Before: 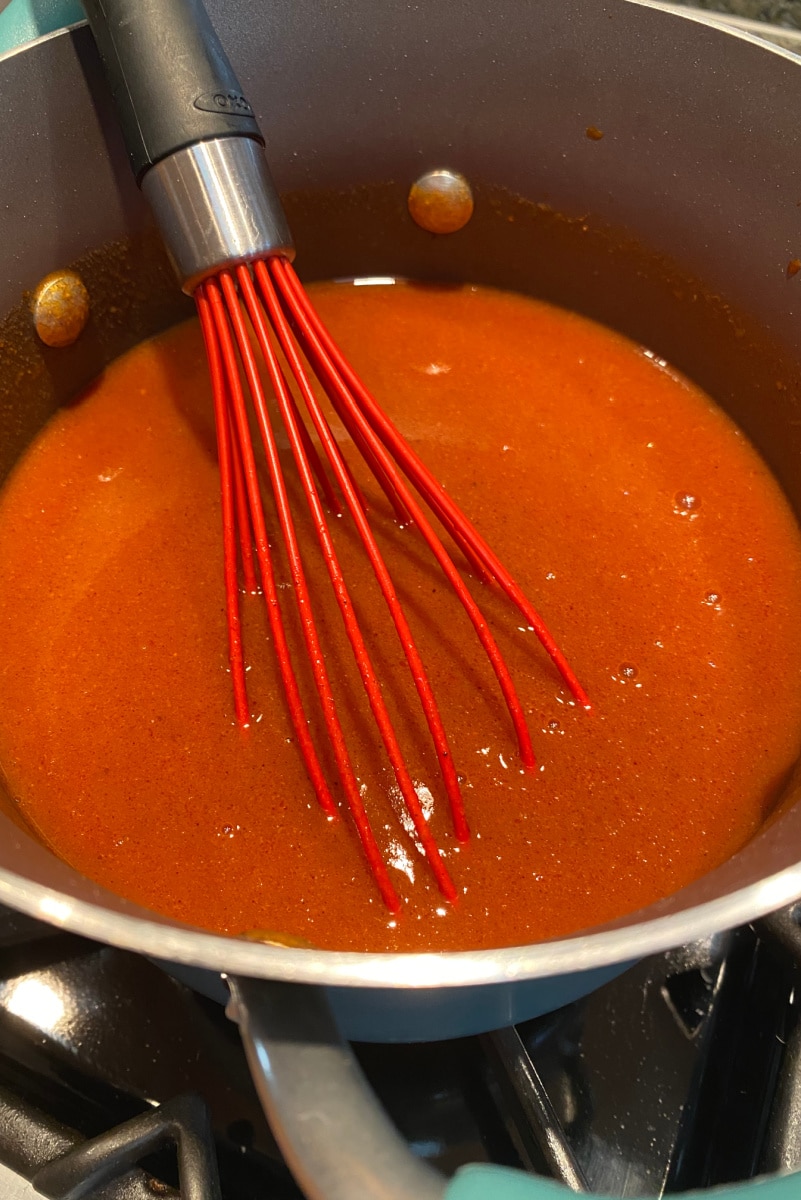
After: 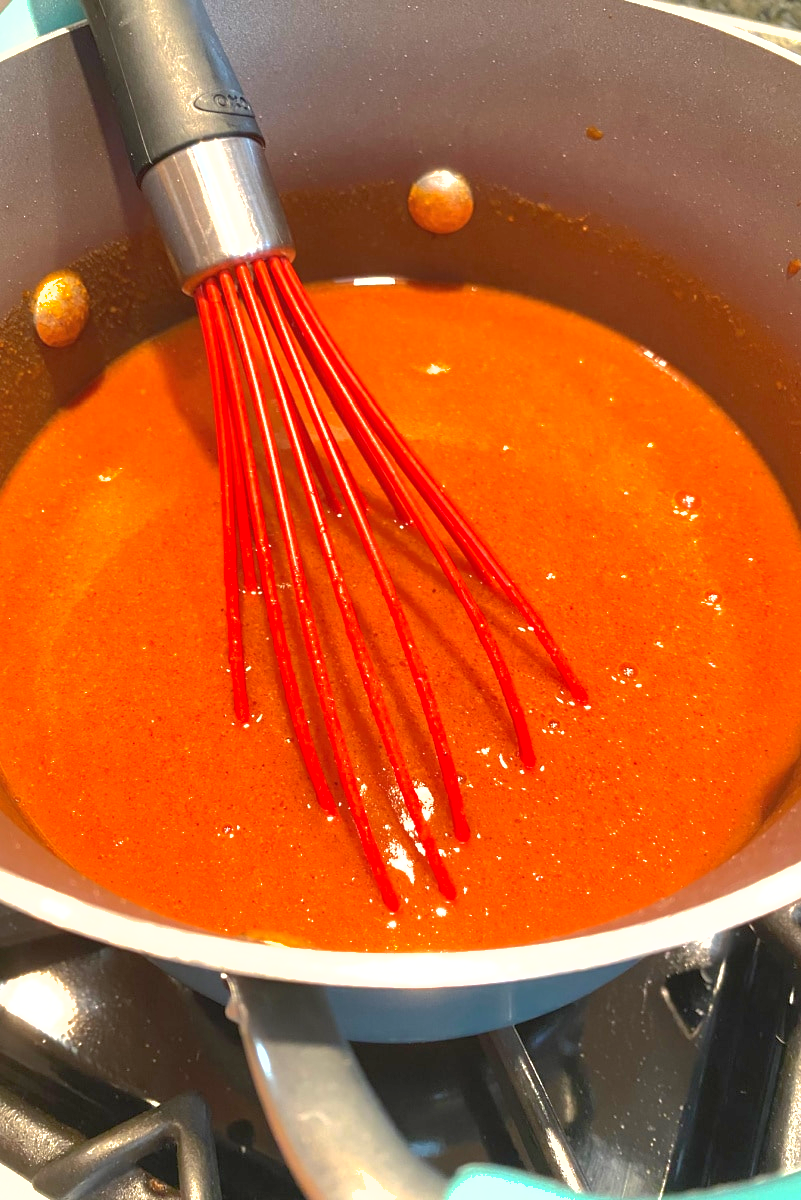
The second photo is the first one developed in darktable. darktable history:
shadows and highlights: on, module defaults
exposure: black level correction 0, exposure 1.469 EV, compensate exposure bias true, compensate highlight preservation false
